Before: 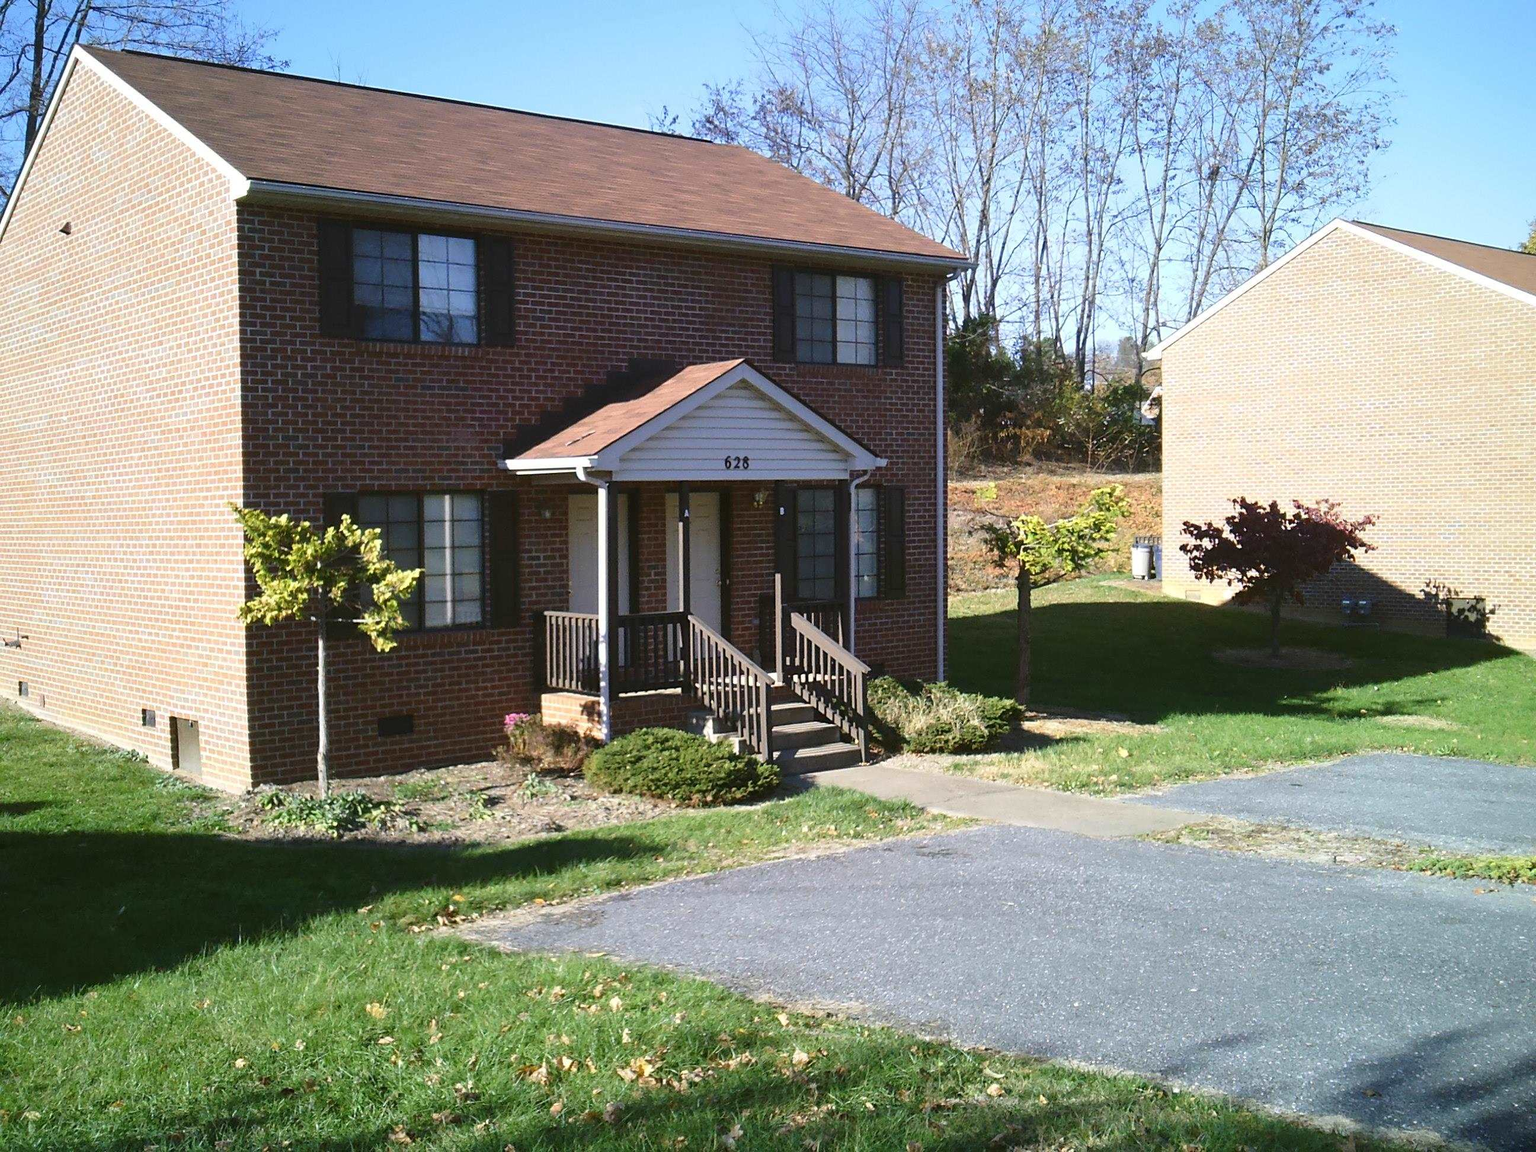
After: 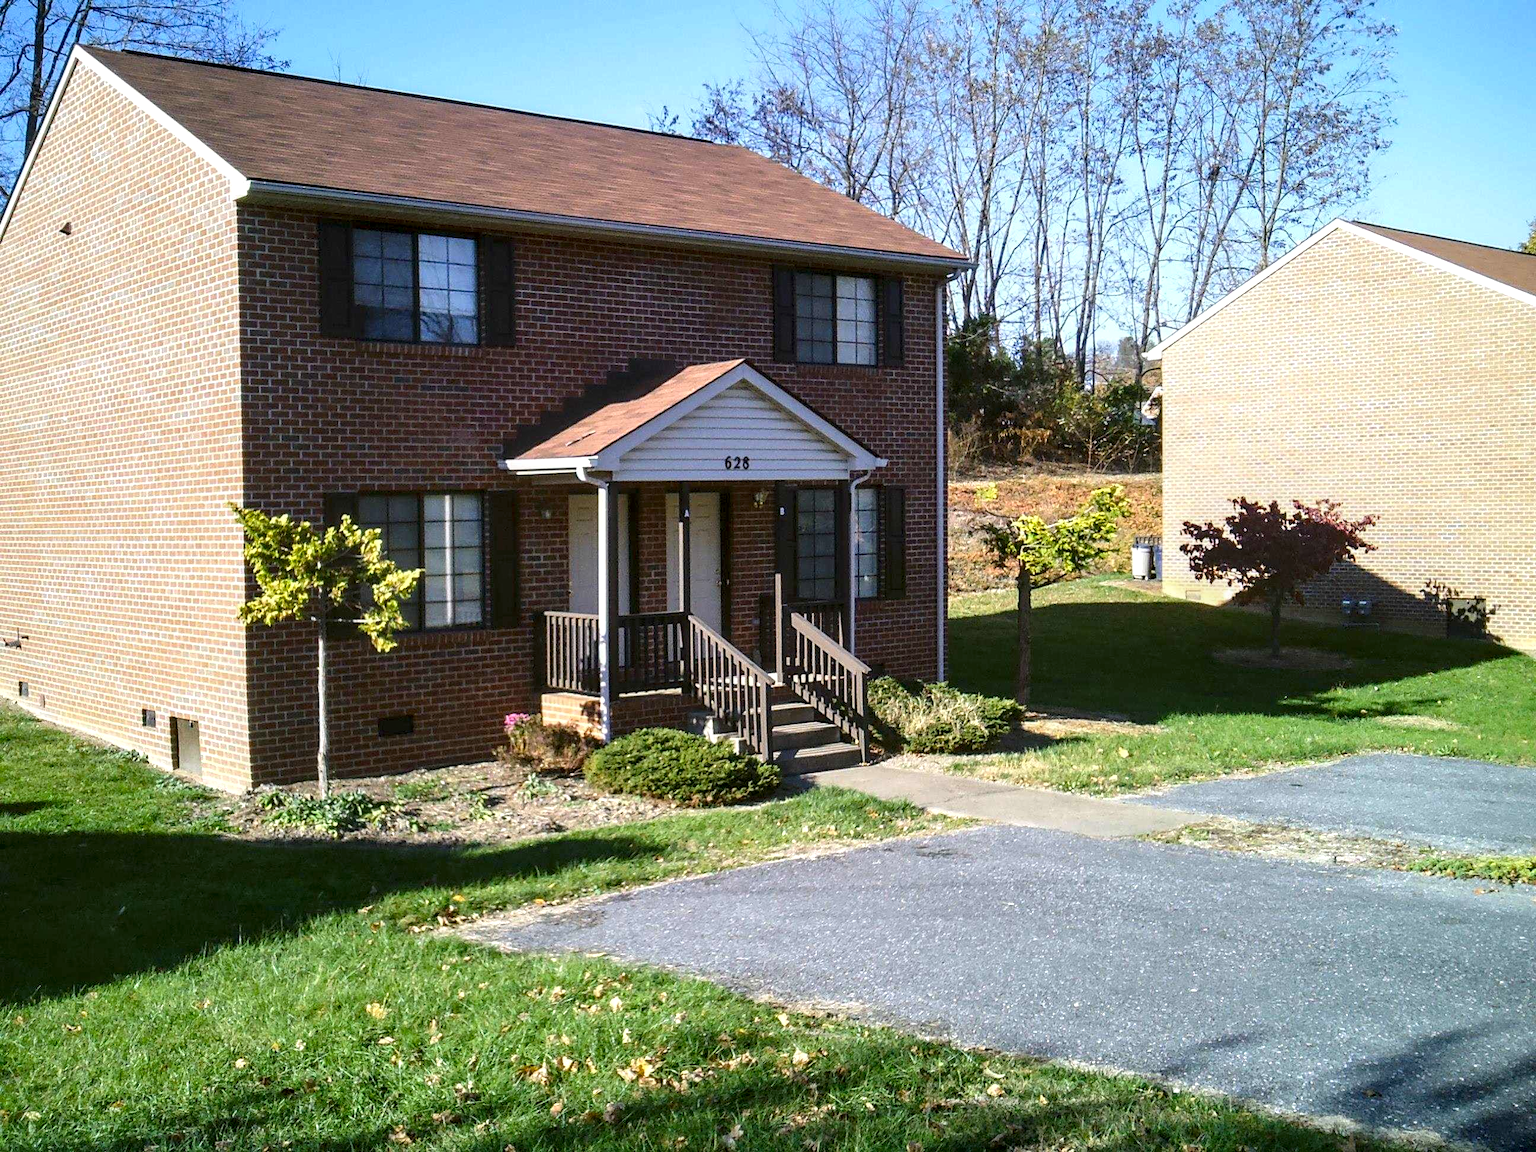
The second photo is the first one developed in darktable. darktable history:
color balance rgb: perceptual saturation grading › global saturation 19.996%
local contrast: detail 150%
tone equalizer: edges refinement/feathering 500, mask exposure compensation -1.57 EV, preserve details no
